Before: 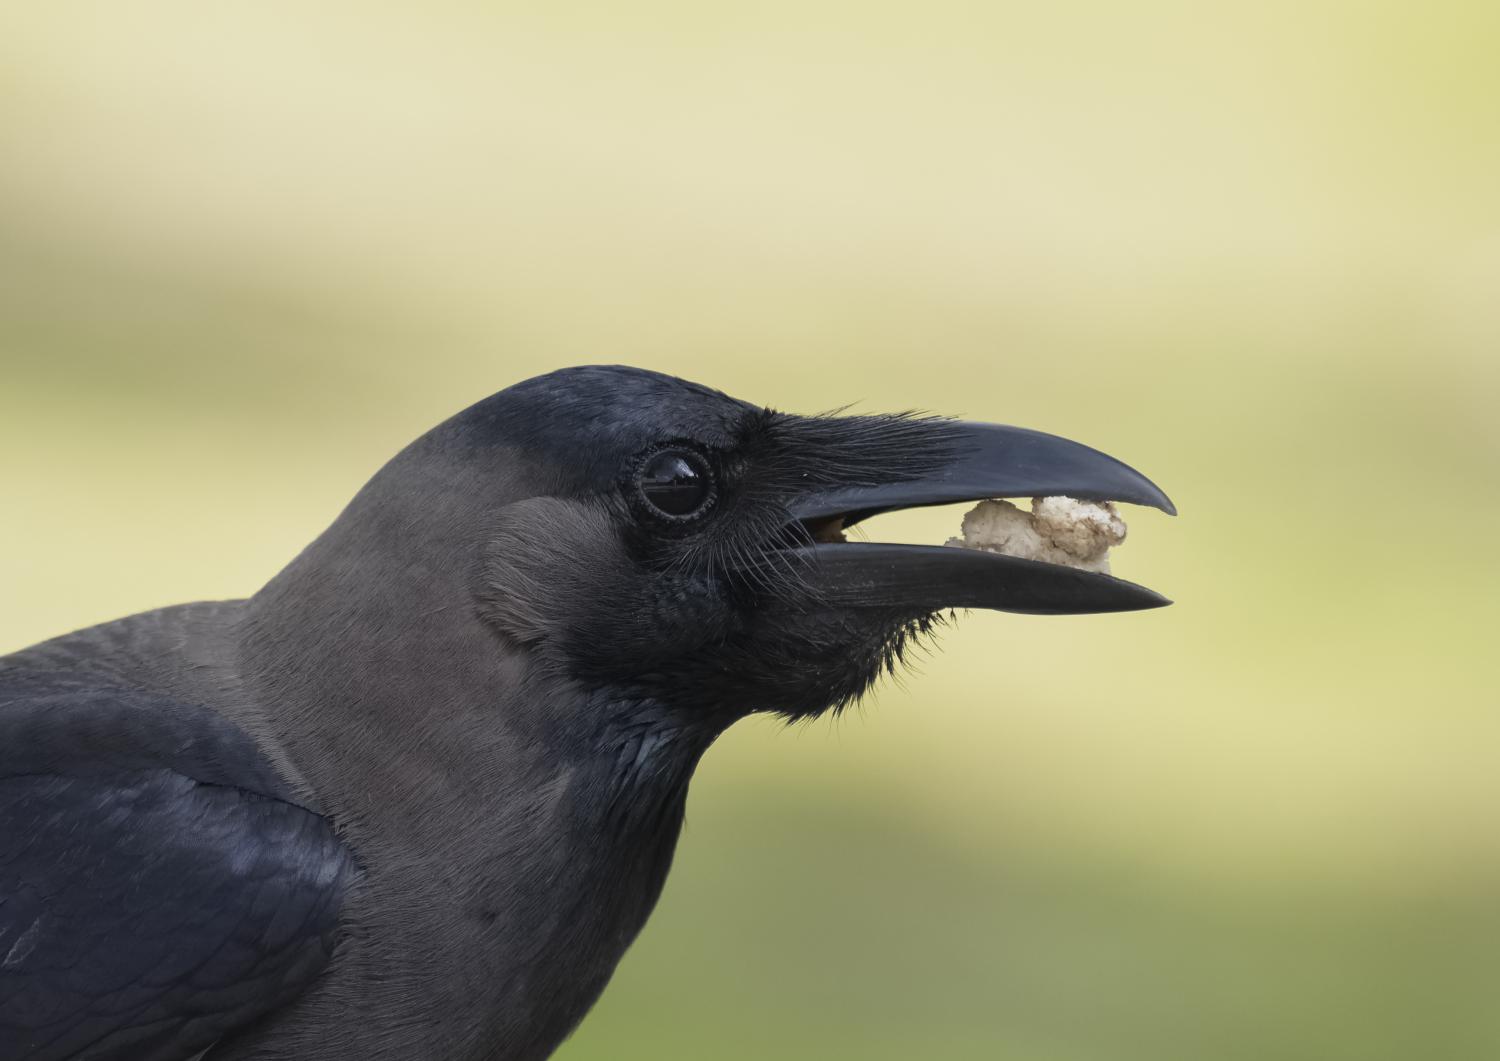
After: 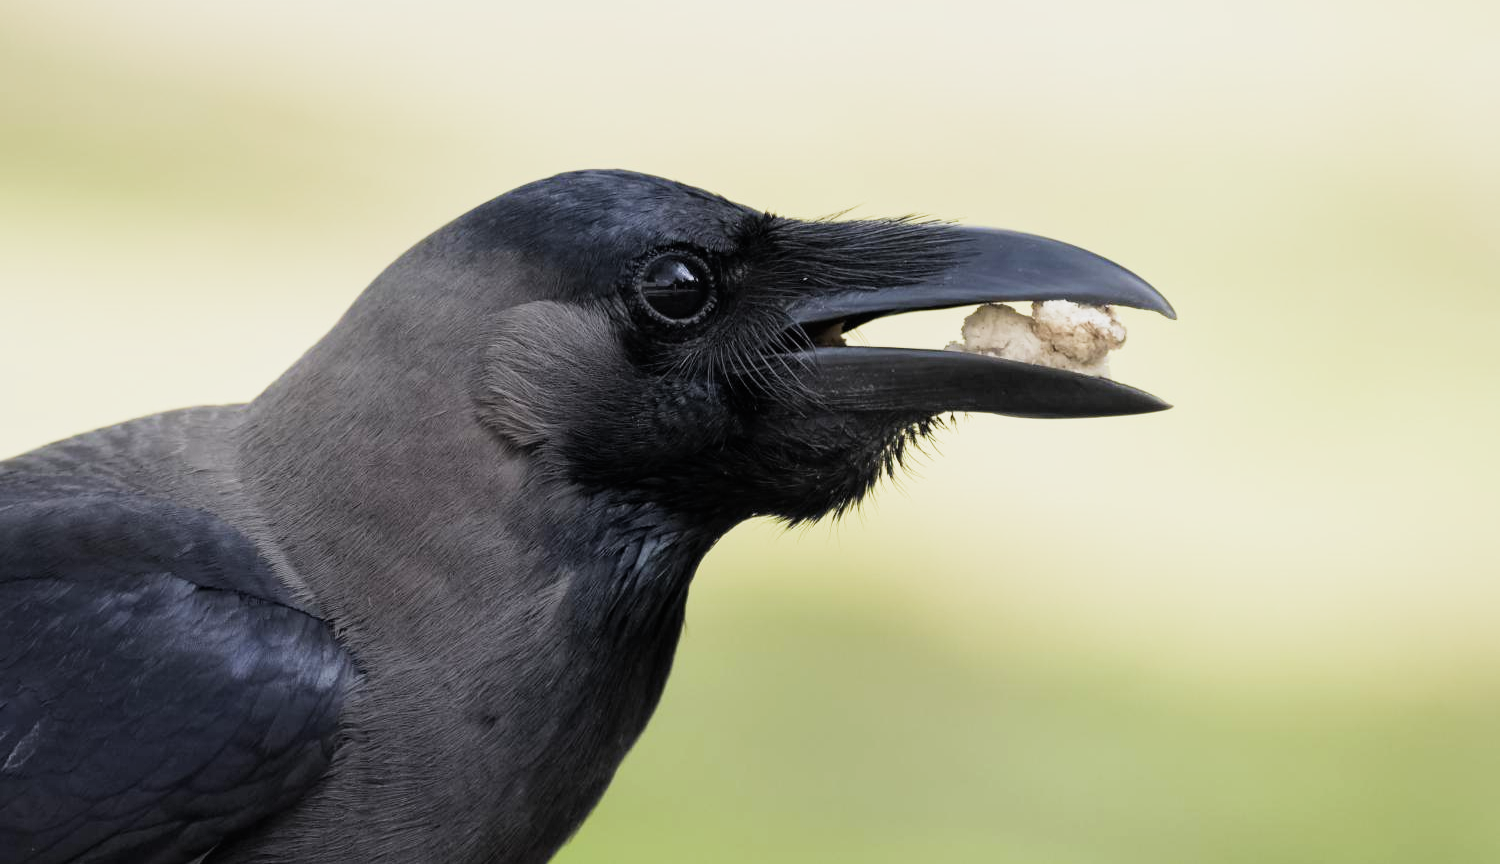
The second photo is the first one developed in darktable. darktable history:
crop and rotate: top 18.511%
exposure: black level correction 0, exposure 0.69 EV, compensate exposure bias true, compensate highlight preservation false
filmic rgb: middle gray luminance 12.89%, black relative exposure -10.13 EV, white relative exposure 3.47 EV, threshold 5.94 EV, target black luminance 0%, hardness 5.78, latitude 44.82%, contrast 1.221, highlights saturation mix 4.83%, shadows ↔ highlights balance 27.12%, color science v5 (2021), iterations of high-quality reconstruction 0, contrast in shadows safe, contrast in highlights safe, enable highlight reconstruction true
